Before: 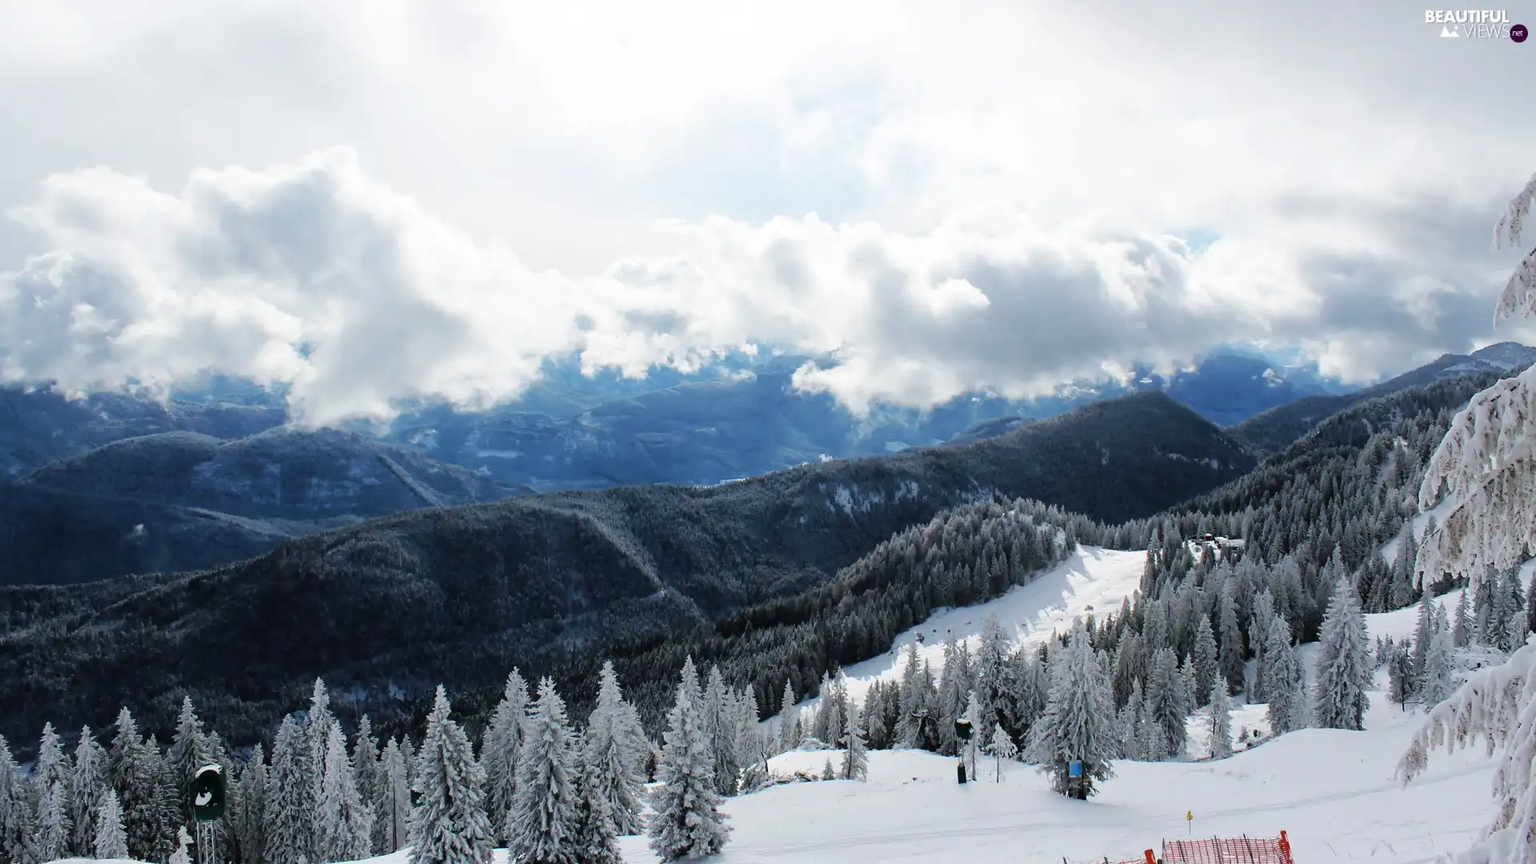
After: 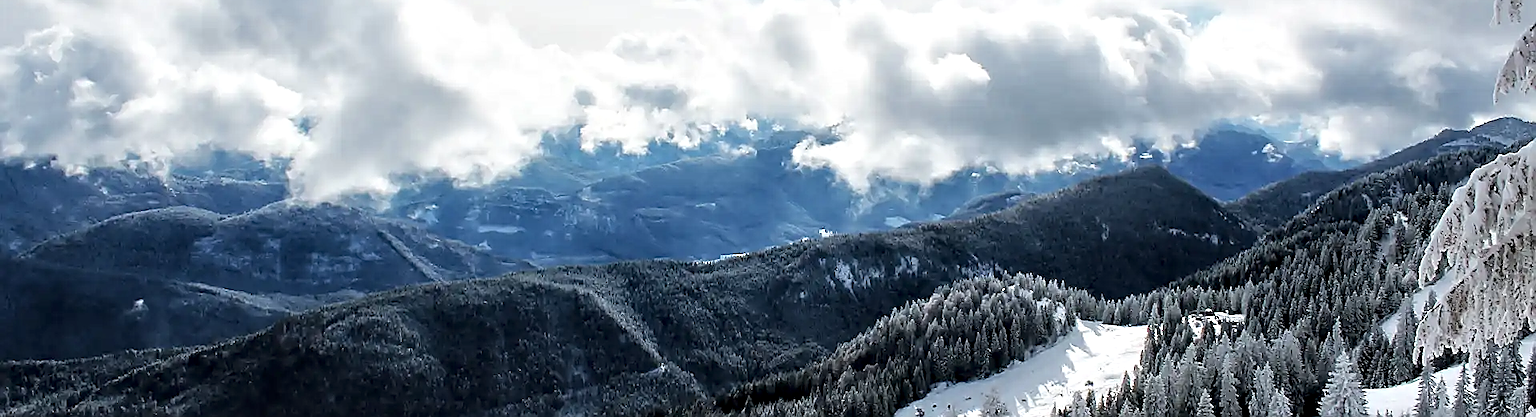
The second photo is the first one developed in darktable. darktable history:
sharpen: radius 1.4, amount 1.25, threshold 0.7
contrast equalizer: y [[0.601, 0.6, 0.598, 0.598, 0.6, 0.601], [0.5 ×6], [0.5 ×6], [0 ×6], [0 ×6]]
crop and rotate: top 26.056%, bottom 25.543%
